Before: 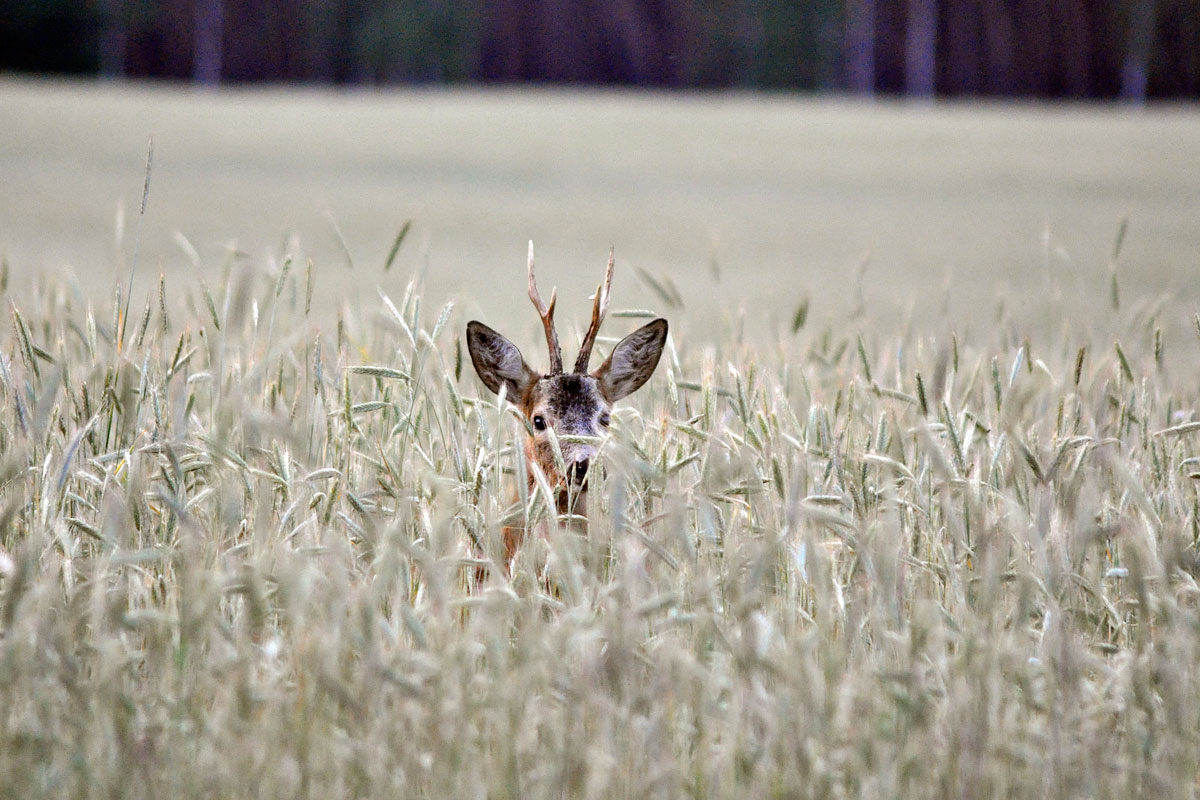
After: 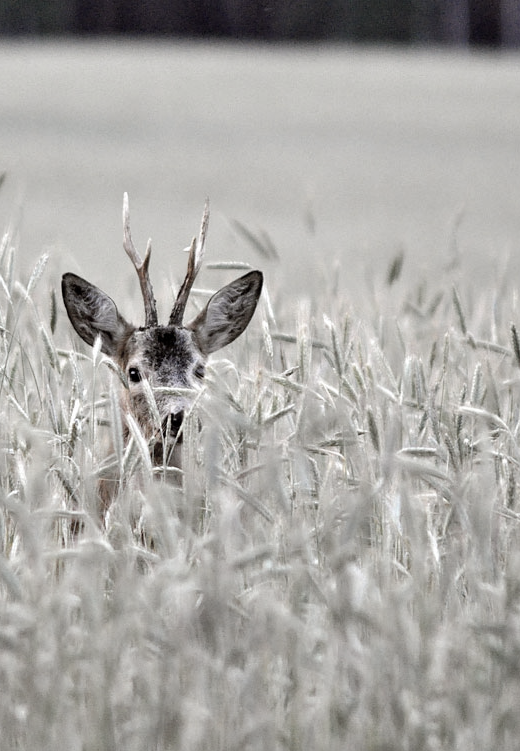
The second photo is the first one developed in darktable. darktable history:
crop: left 33.763%, top 6.042%, right 22.829%
color correction: highlights b* -0.058, saturation 0.294
